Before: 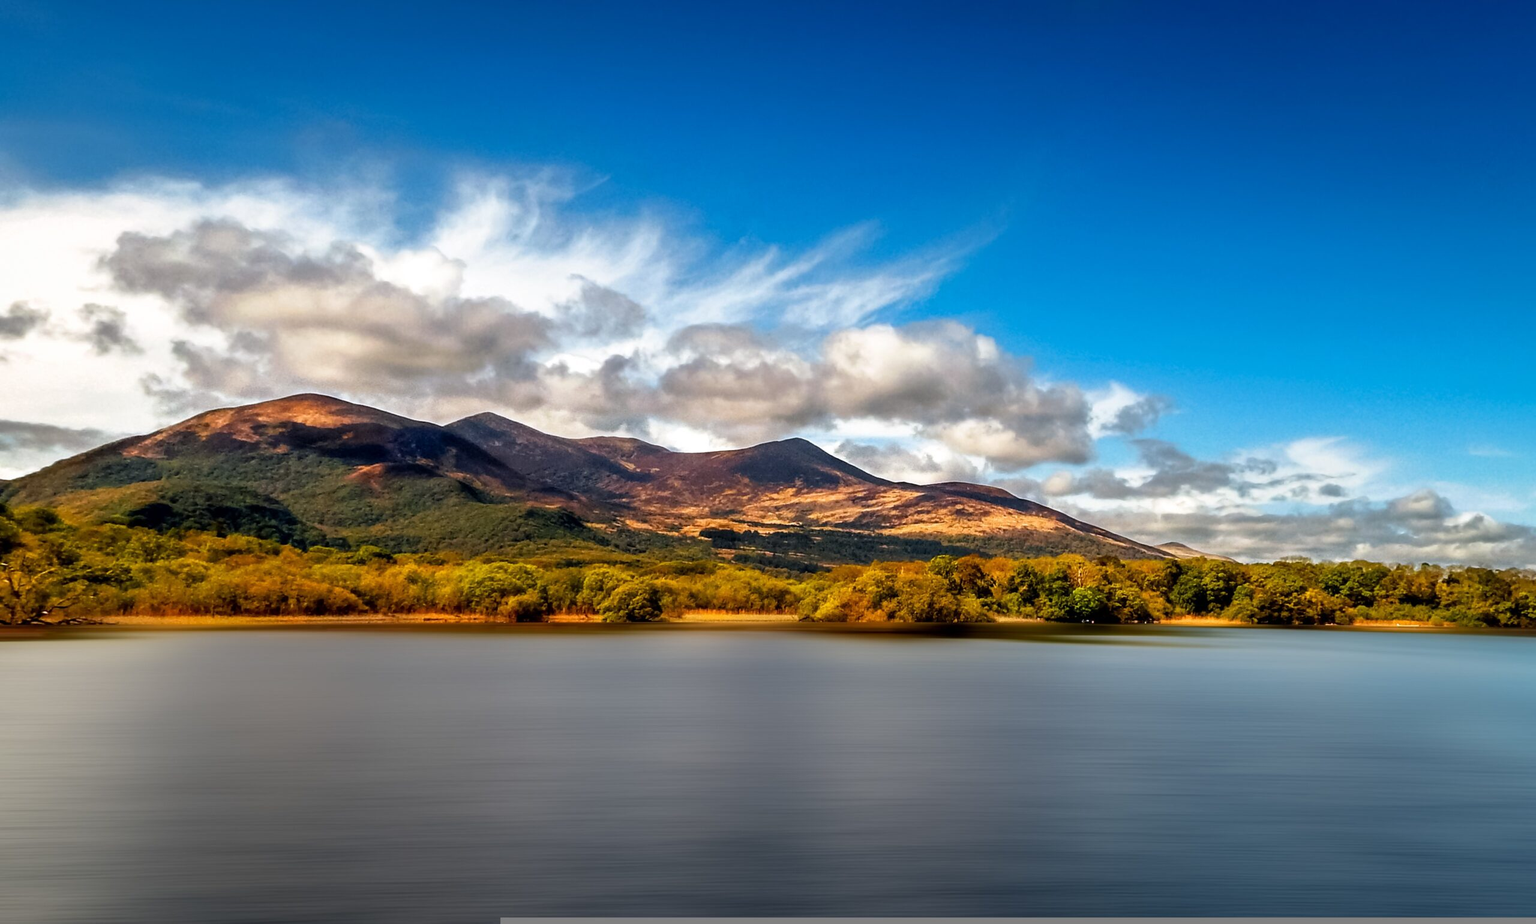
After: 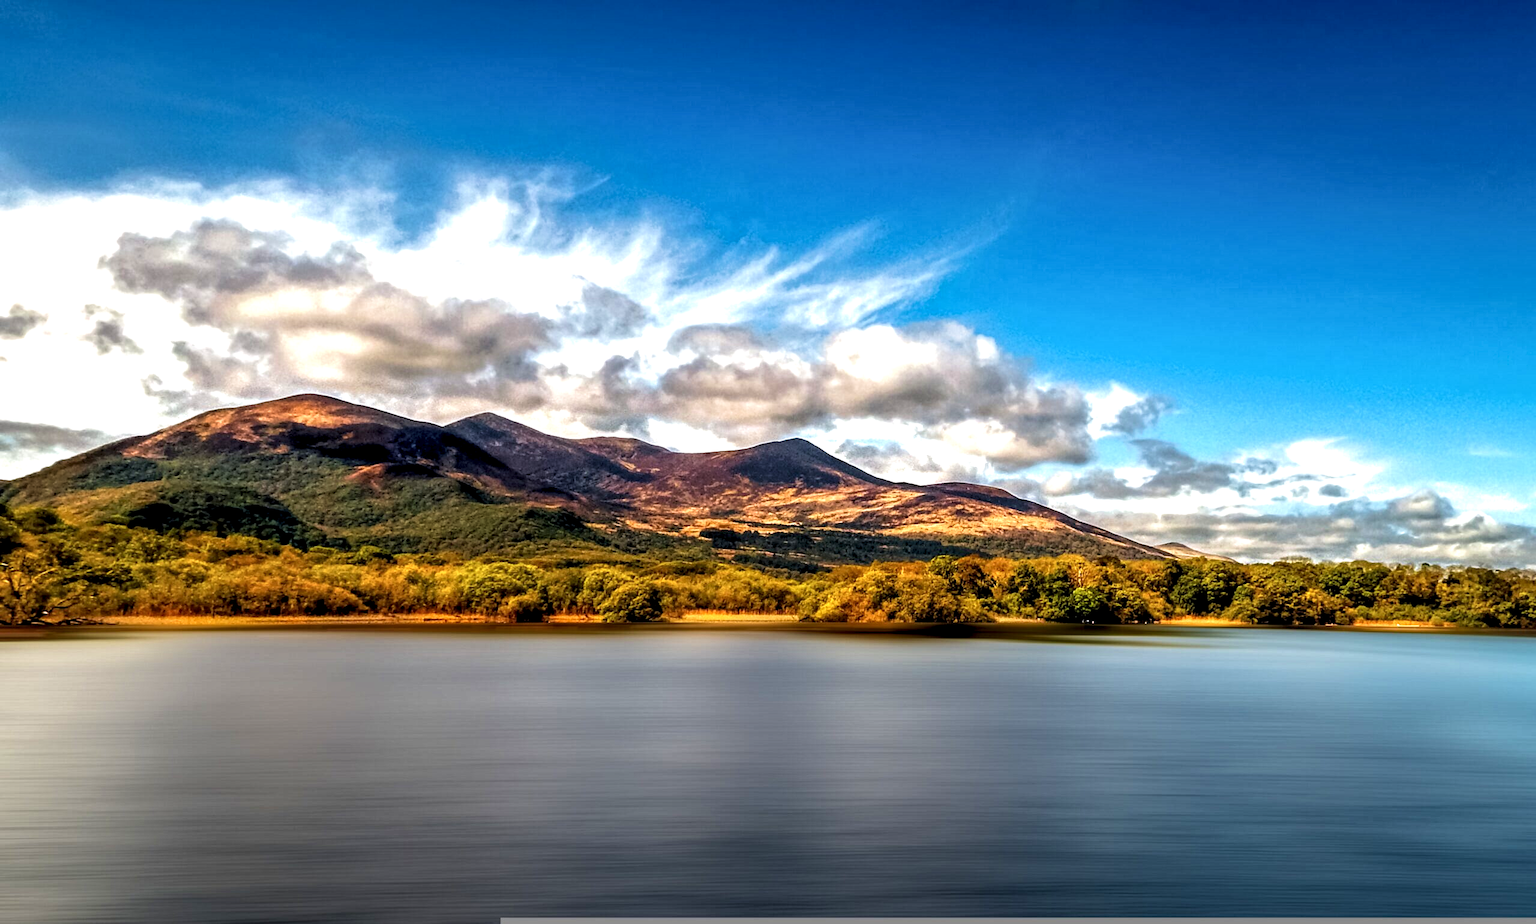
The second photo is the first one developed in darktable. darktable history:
velvia: on, module defaults
levels: levels [0.026, 0.507, 0.987]
exposure: exposure 0.3 EV, compensate highlight preservation false
local contrast: highlights 100%, shadows 100%, detail 200%, midtone range 0.2
